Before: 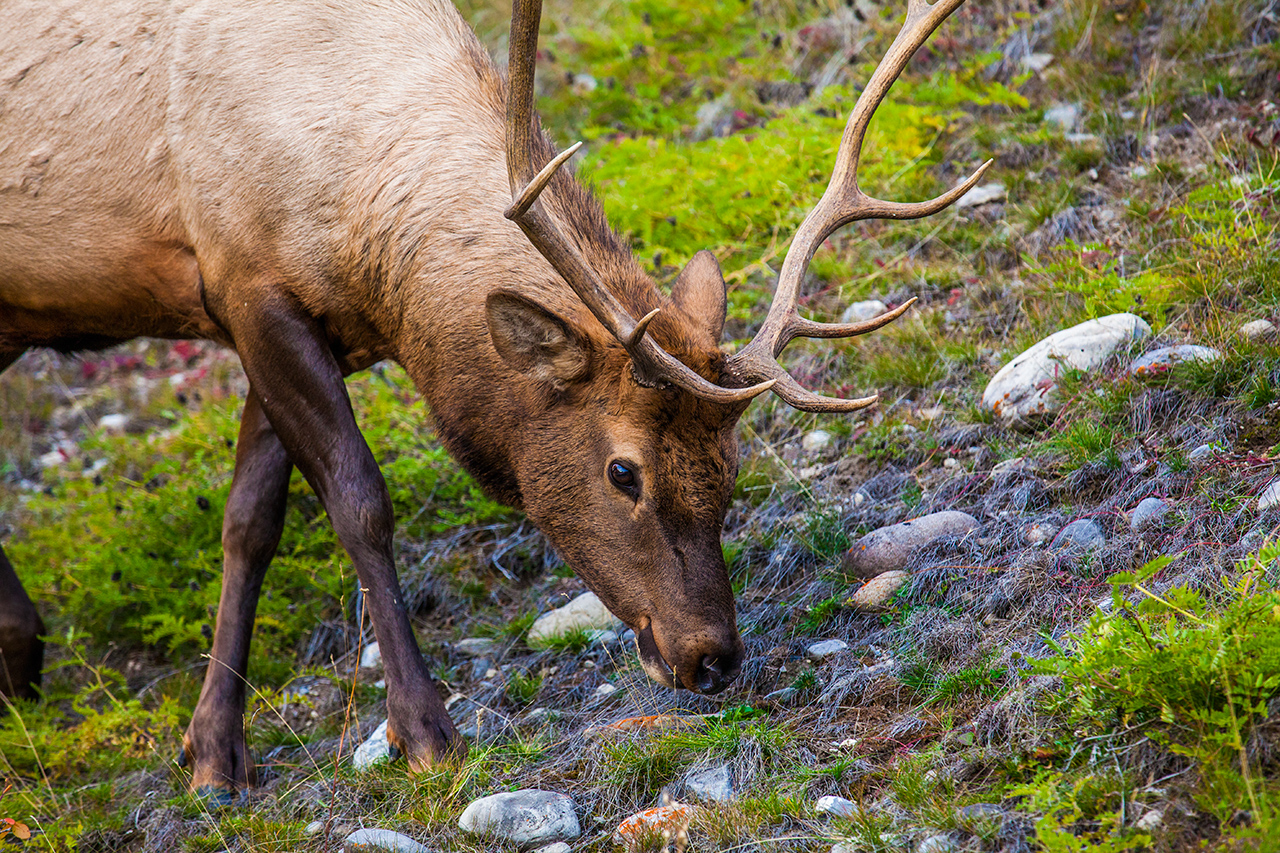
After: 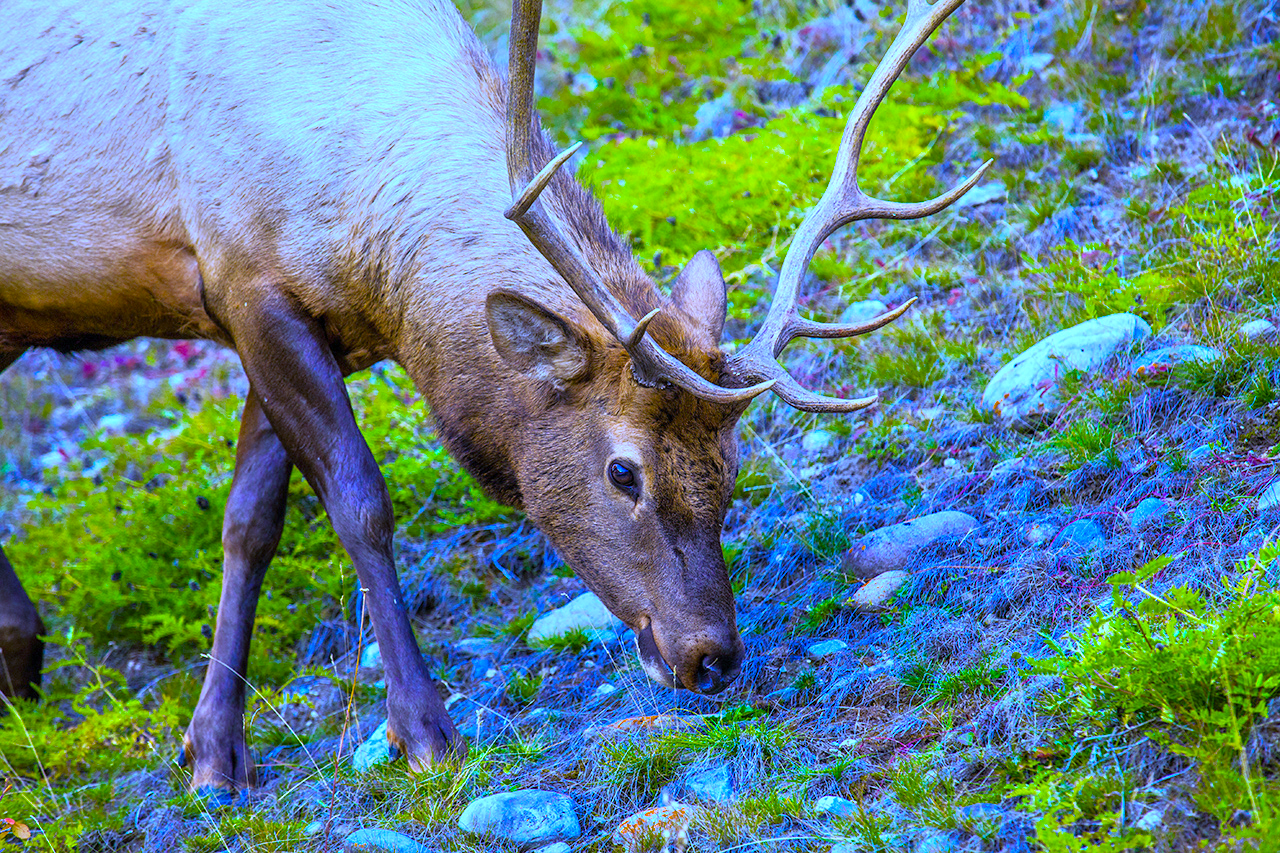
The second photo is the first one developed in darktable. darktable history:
color balance rgb: perceptual saturation grading › global saturation 36%, perceptual brilliance grading › global brilliance 10%, global vibrance 20%
white balance: red 0.766, blue 1.537
tone equalizer: -8 EV 1 EV, -7 EV 1 EV, -6 EV 1 EV, -5 EV 1 EV, -4 EV 1 EV, -3 EV 0.75 EV, -2 EV 0.5 EV, -1 EV 0.25 EV
